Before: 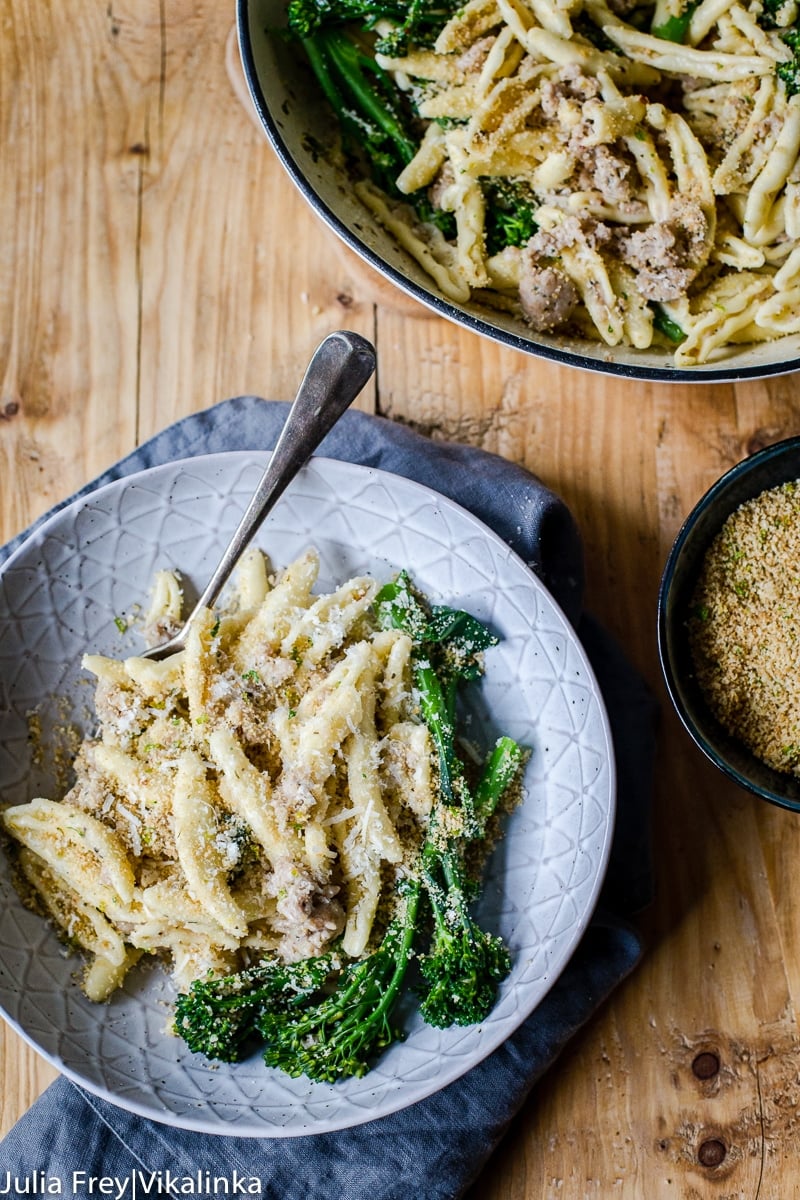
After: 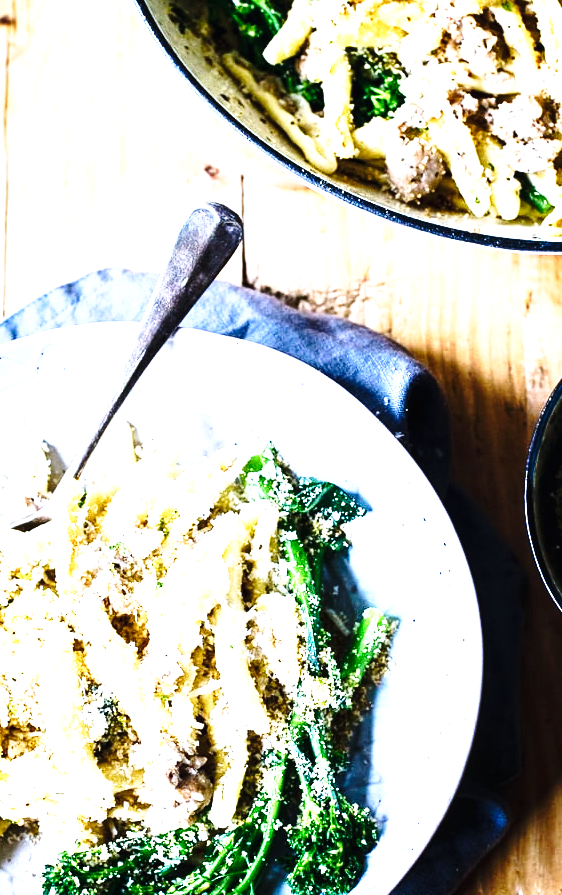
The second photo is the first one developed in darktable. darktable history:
tone equalizer: -8 EV -1.05 EV, -7 EV -0.974 EV, -6 EV -0.902 EV, -5 EV -0.617 EV, -3 EV 0.579 EV, -2 EV 0.871 EV, -1 EV 0.996 EV, +0 EV 1.06 EV, edges refinement/feathering 500, mask exposure compensation -1.57 EV, preserve details no
crop and rotate: left 16.805%, top 10.756%, right 12.888%, bottom 14.62%
local contrast: highlights 104%, shadows 98%, detail 119%, midtone range 0.2
exposure: black level correction -0.002, exposure 0.709 EV, compensate highlight preservation false
color calibration: illuminant as shot in camera, x 0.37, y 0.382, temperature 4314.9 K
base curve: curves: ch0 [(0, 0) (0.028, 0.03) (0.121, 0.232) (0.46, 0.748) (0.859, 0.968) (1, 1)], preserve colors none
contrast brightness saturation: contrast 0.045, saturation 0.164
